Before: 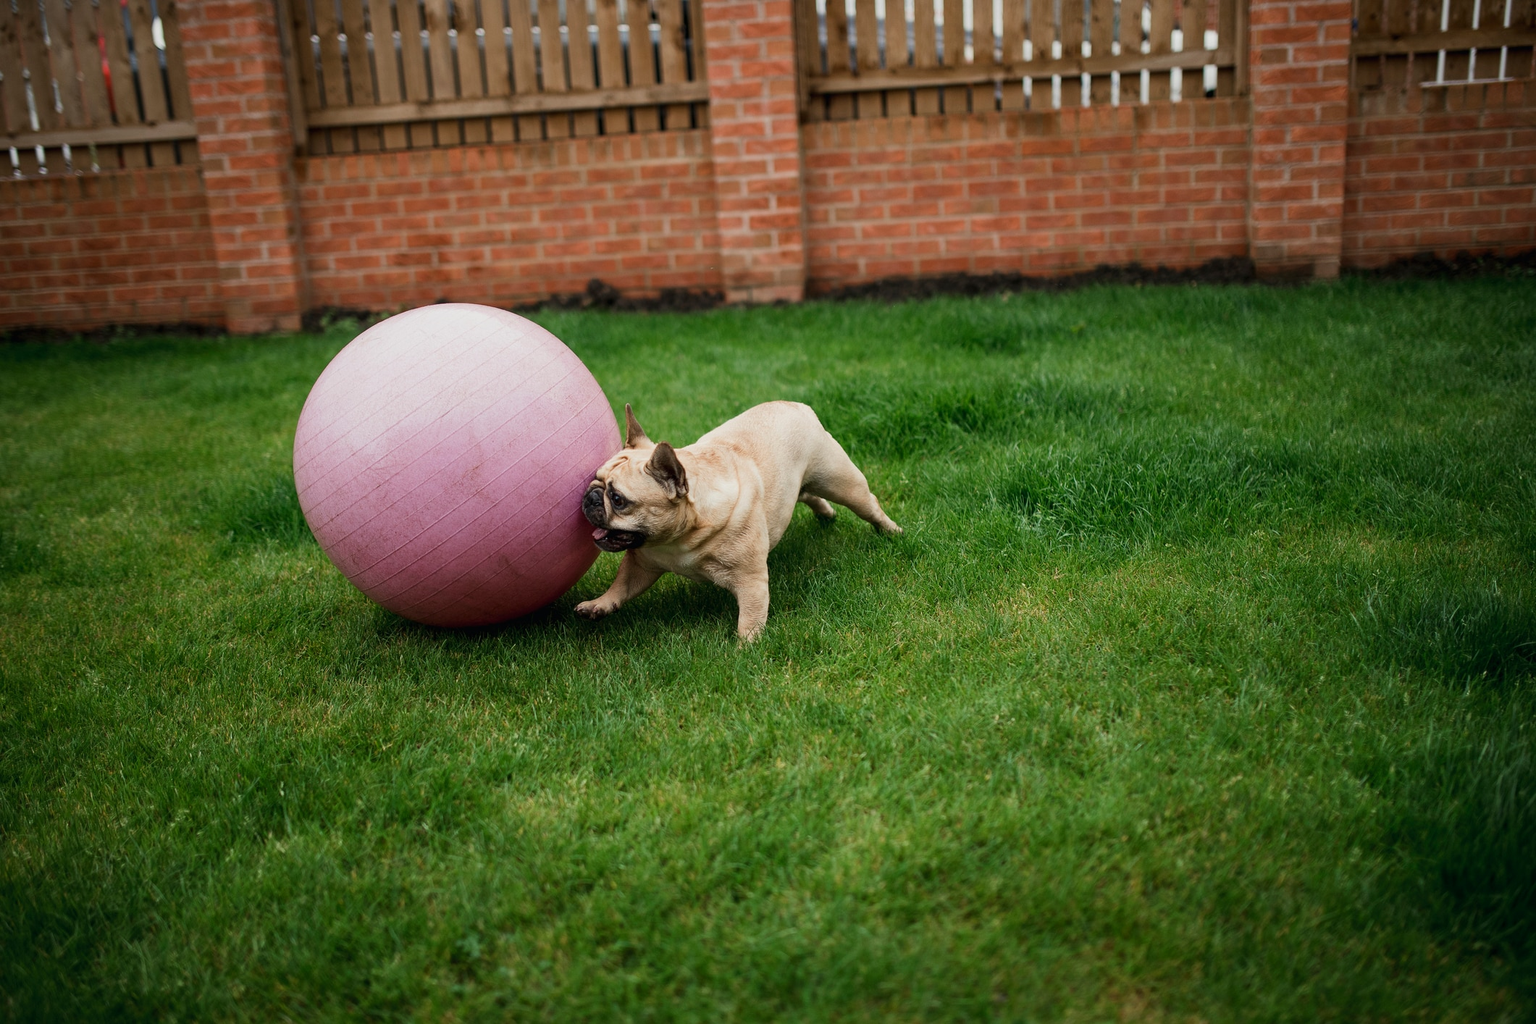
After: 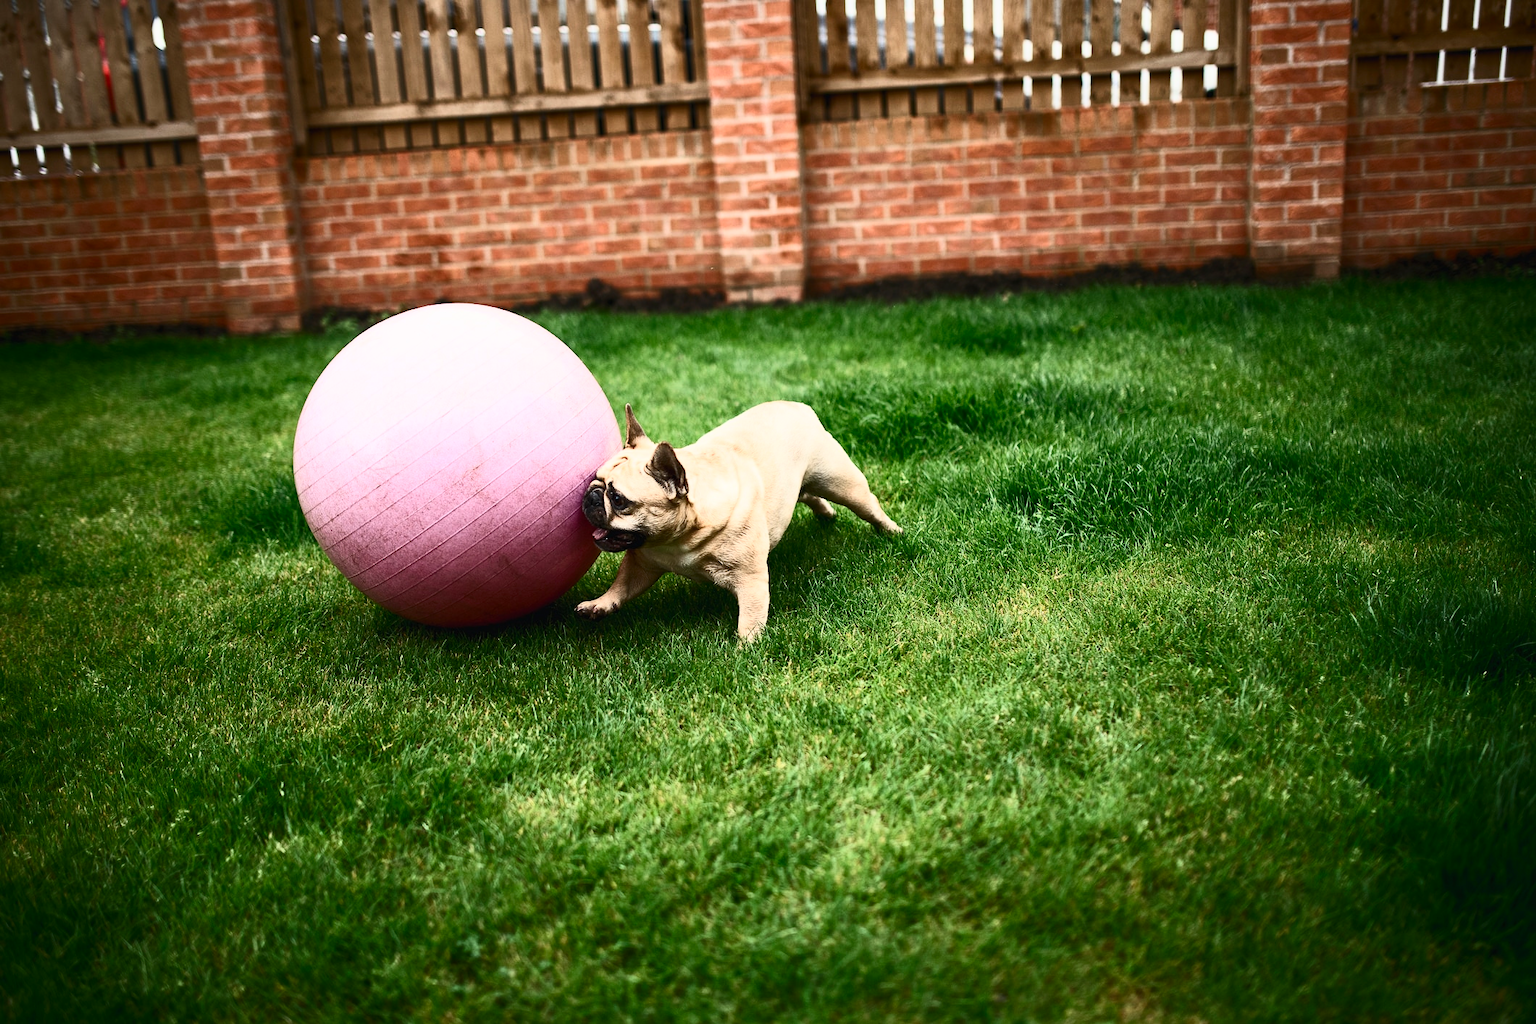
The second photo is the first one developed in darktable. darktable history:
contrast brightness saturation: contrast 0.626, brightness 0.349, saturation 0.144
